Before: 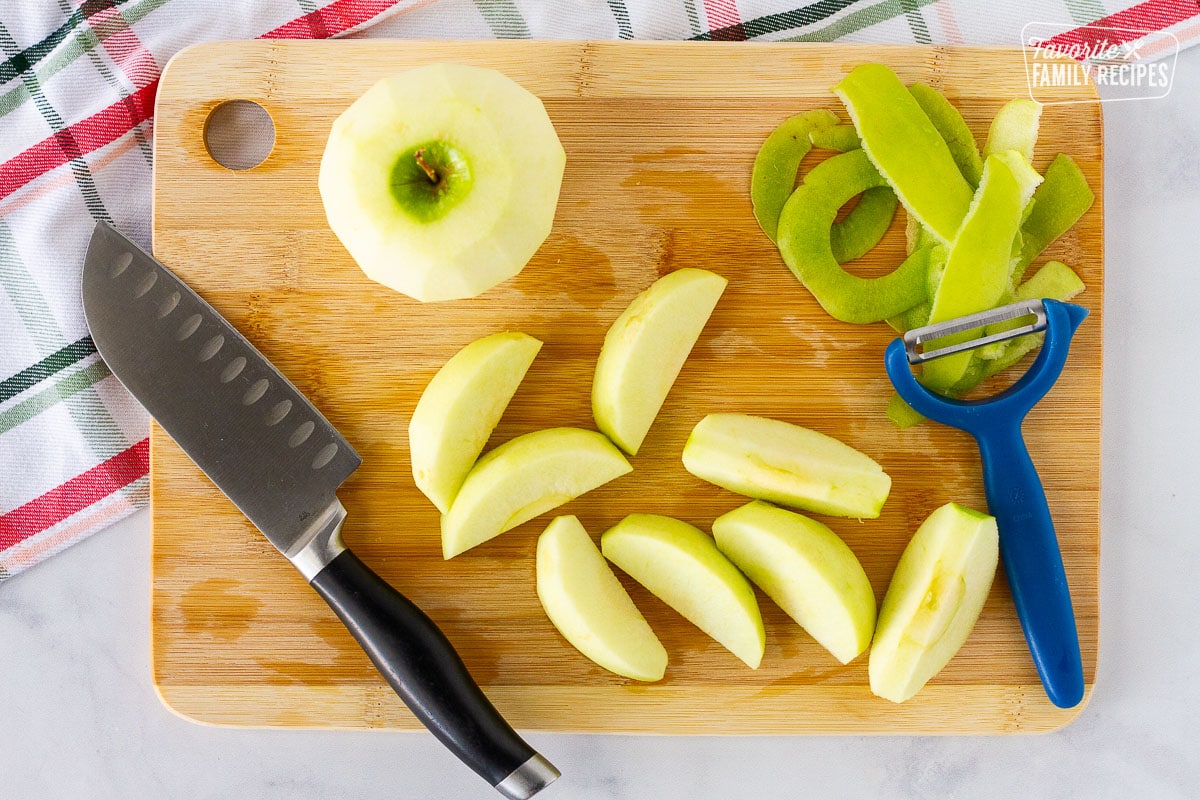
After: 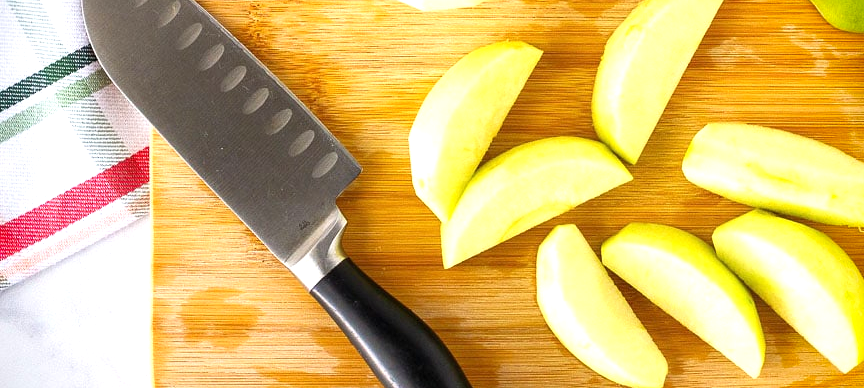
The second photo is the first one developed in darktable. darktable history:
exposure: exposure 0.7 EV, compensate highlight preservation false
vignetting: fall-off start 88.53%, fall-off radius 44.2%, saturation 0.376, width/height ratio 1.161
crop: top 36.498%, right 27.964%, bottom 14.995%
